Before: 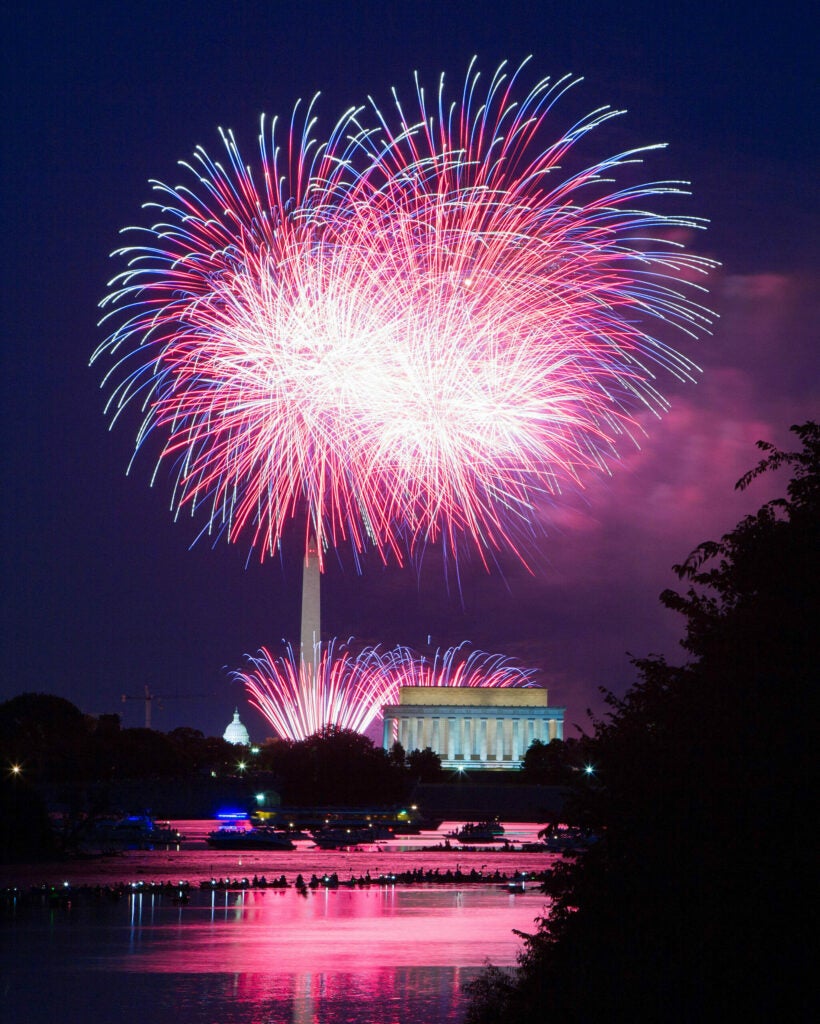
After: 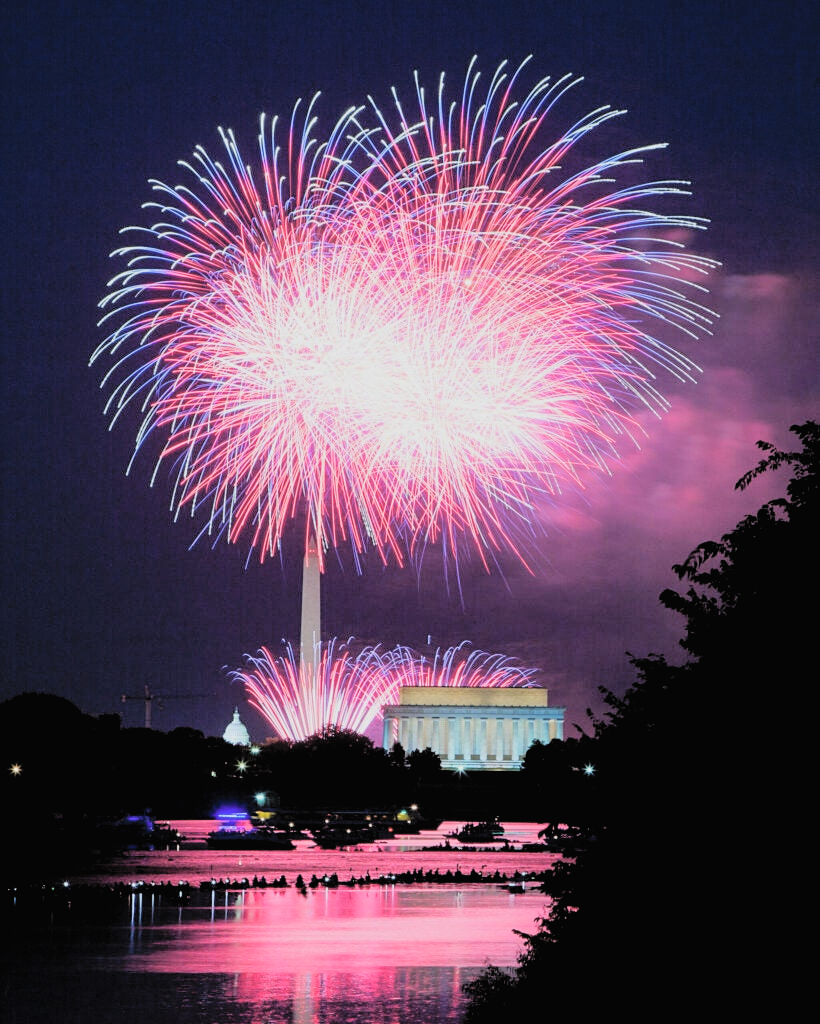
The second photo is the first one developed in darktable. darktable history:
filmic rgb: black relative exposure -4.88 EV, hardness 2.82
contrast brightness saturation: brightness 0.28
sharpen: amount 0.2
